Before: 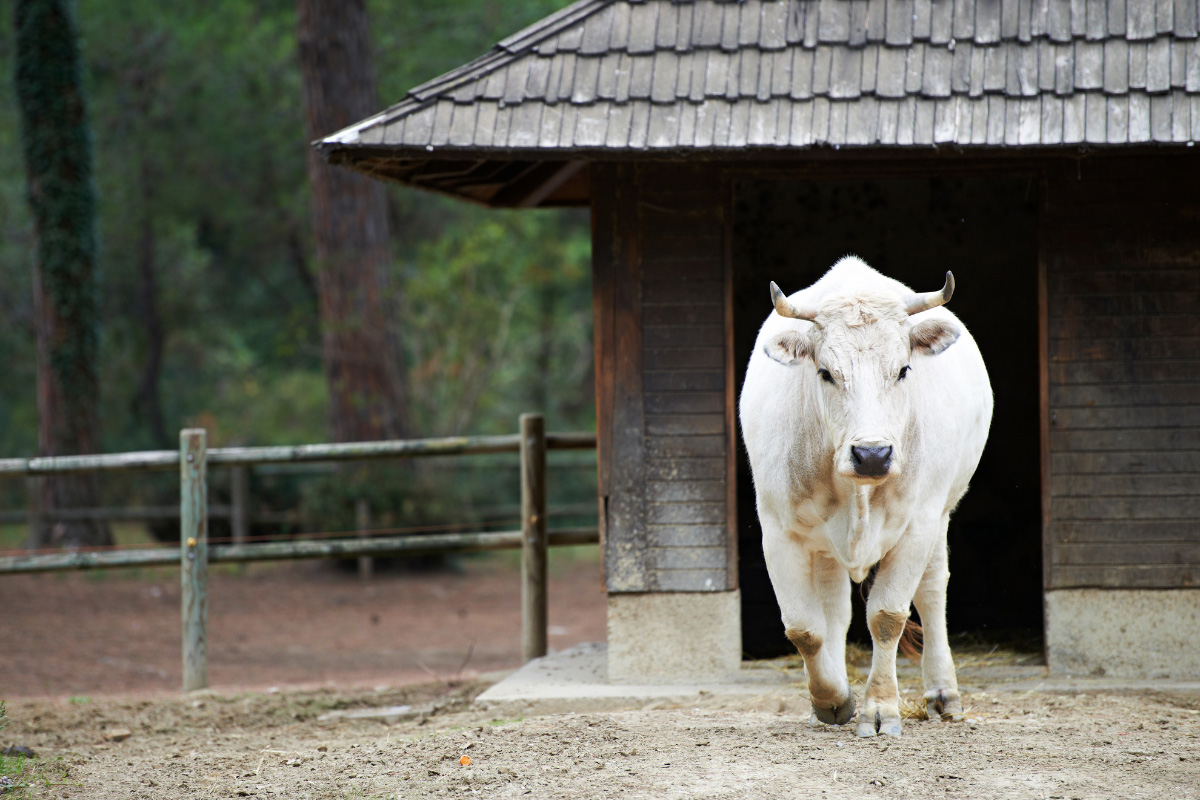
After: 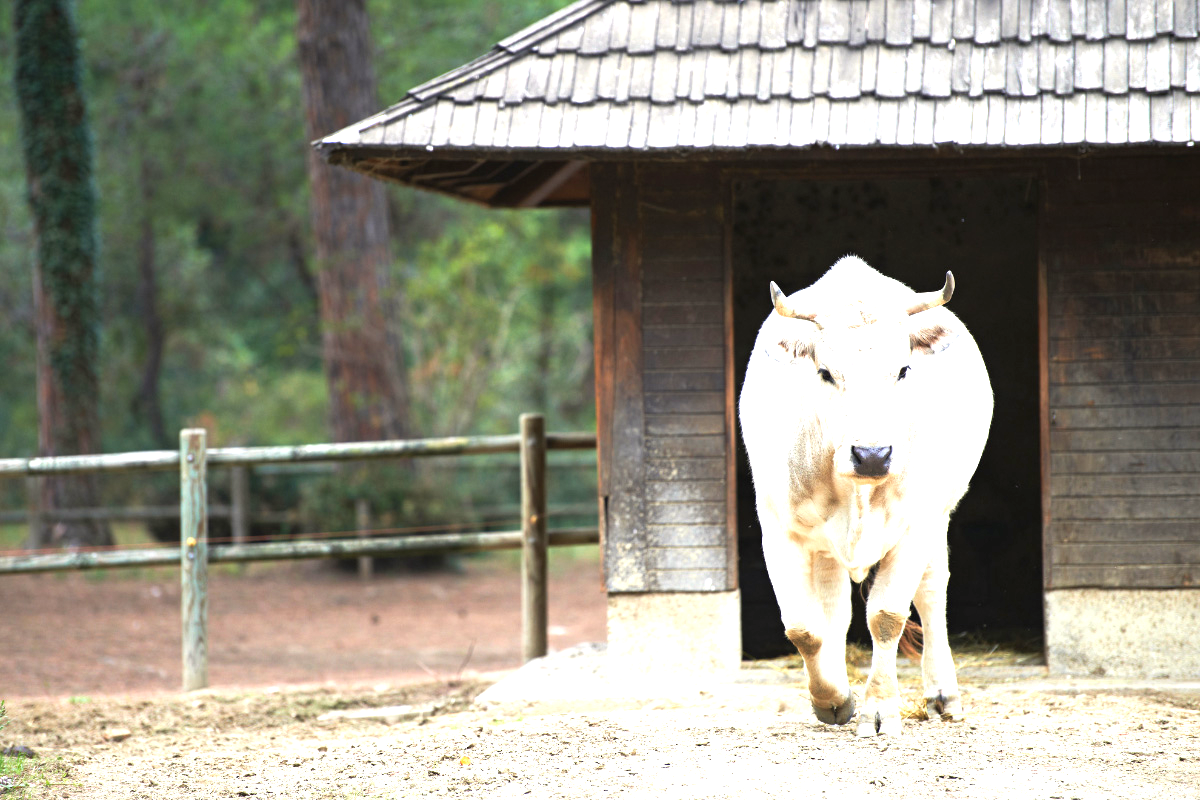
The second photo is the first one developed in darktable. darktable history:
exposure: black level correction -0.002, exposure 1.35 EV, compensate highlight preservation false
white balance: red 1, blue 1
color calibration: x 0.342, y 0.355, temperature 5146 K
